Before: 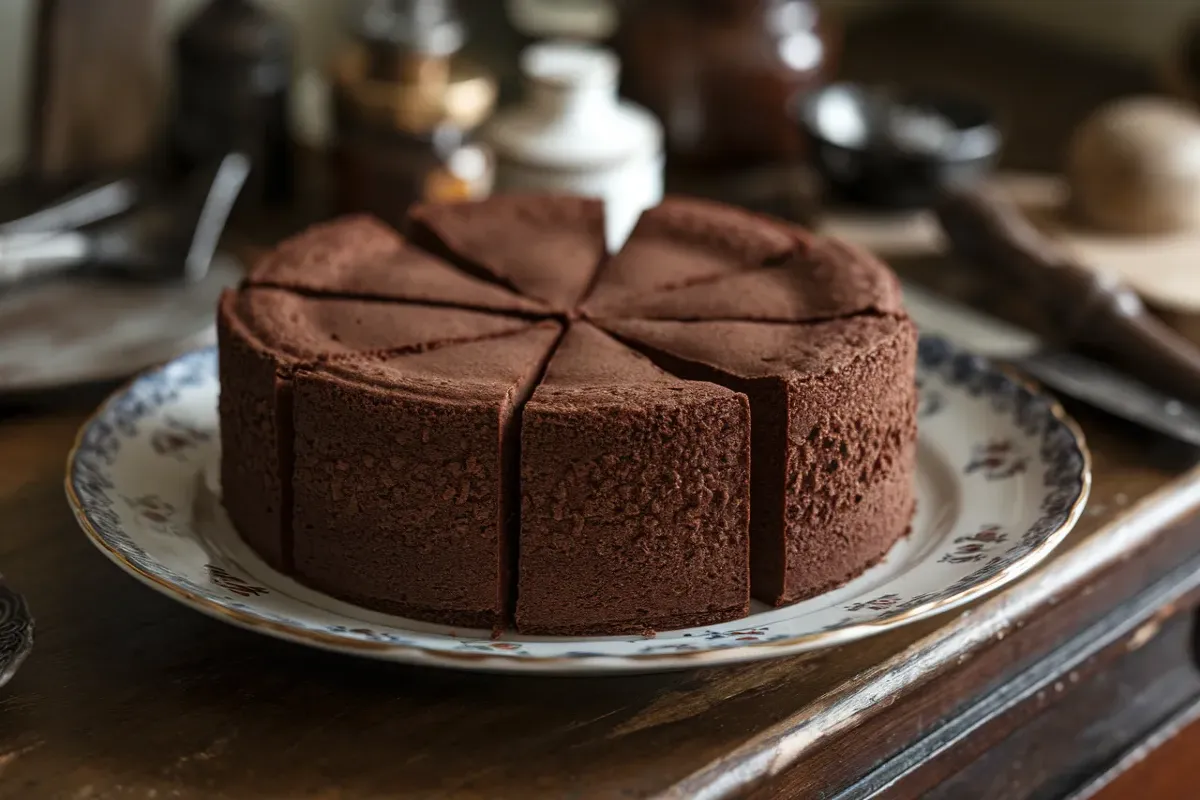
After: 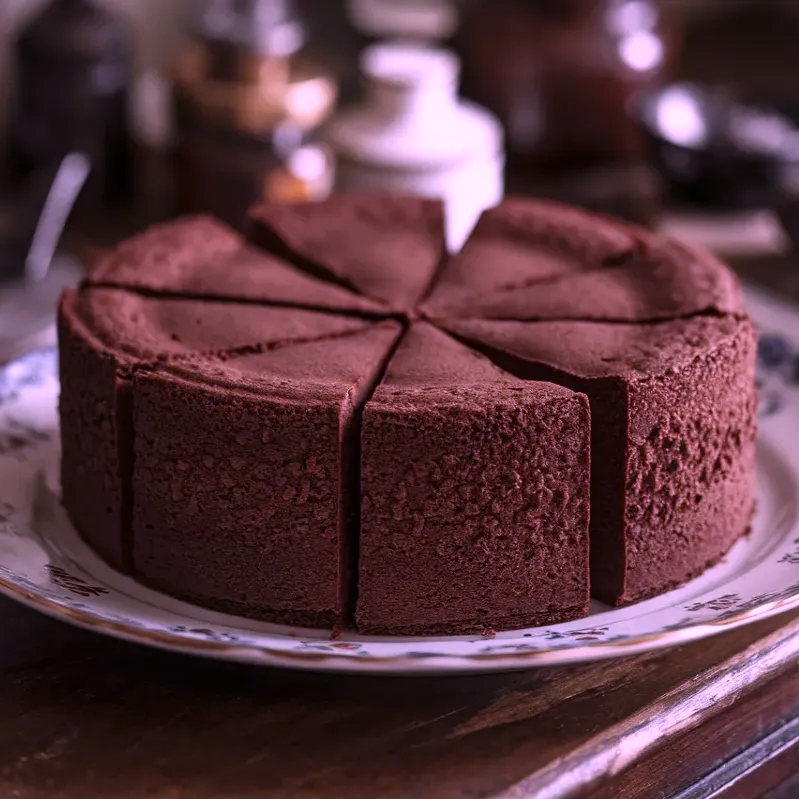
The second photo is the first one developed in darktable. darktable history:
crop and rotate: left 13.34%, right 20.043%
color calibration: output R [1.107, -0.012, -0.003, 0], output B [0, 0, 1.308, 0], illuminant as shot in camera, x 0.358, y 0.373, temperature 4628.91 K
